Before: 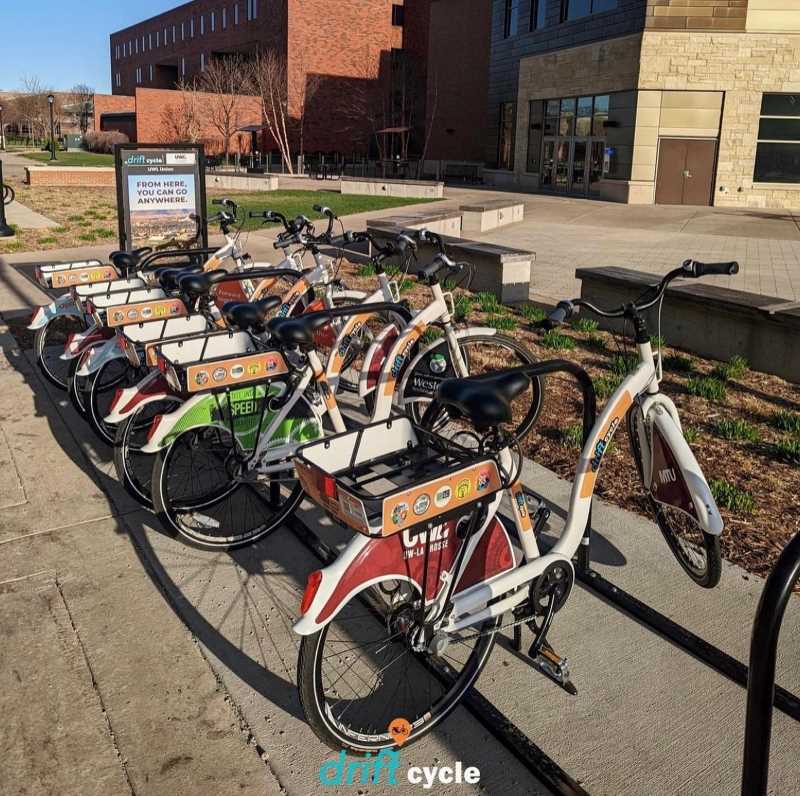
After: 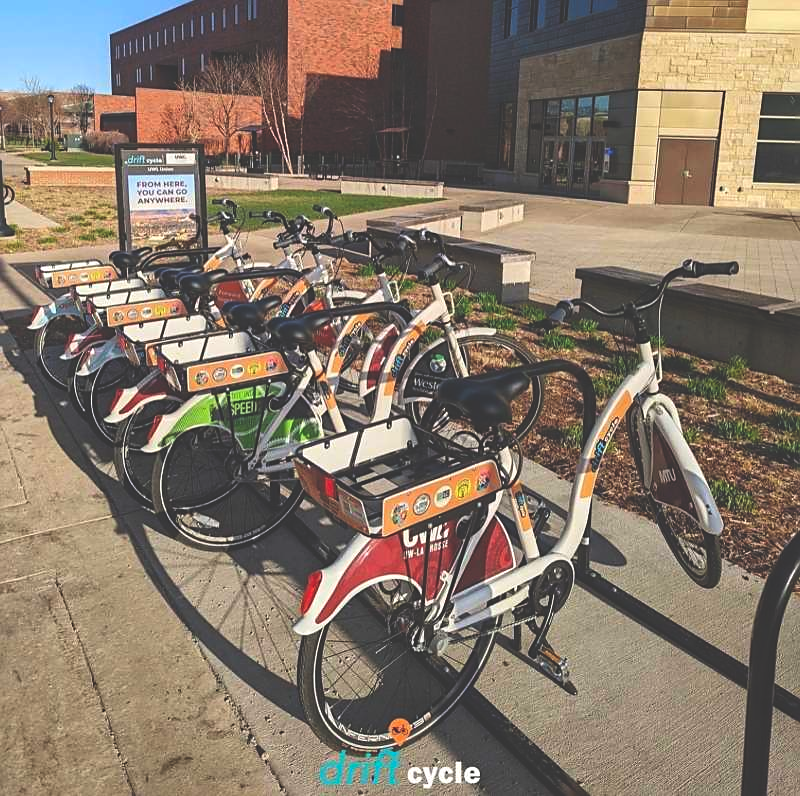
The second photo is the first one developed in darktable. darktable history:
contrast brightness saturation: contrast 0.087, saturation 0.277
exposure: black level correction -0.04, exposure 0.061 EV, compensate exposure bias true, compensate highlight preservation false
sharpen: radius 1.83, amount 0.401, threshold 1.383
